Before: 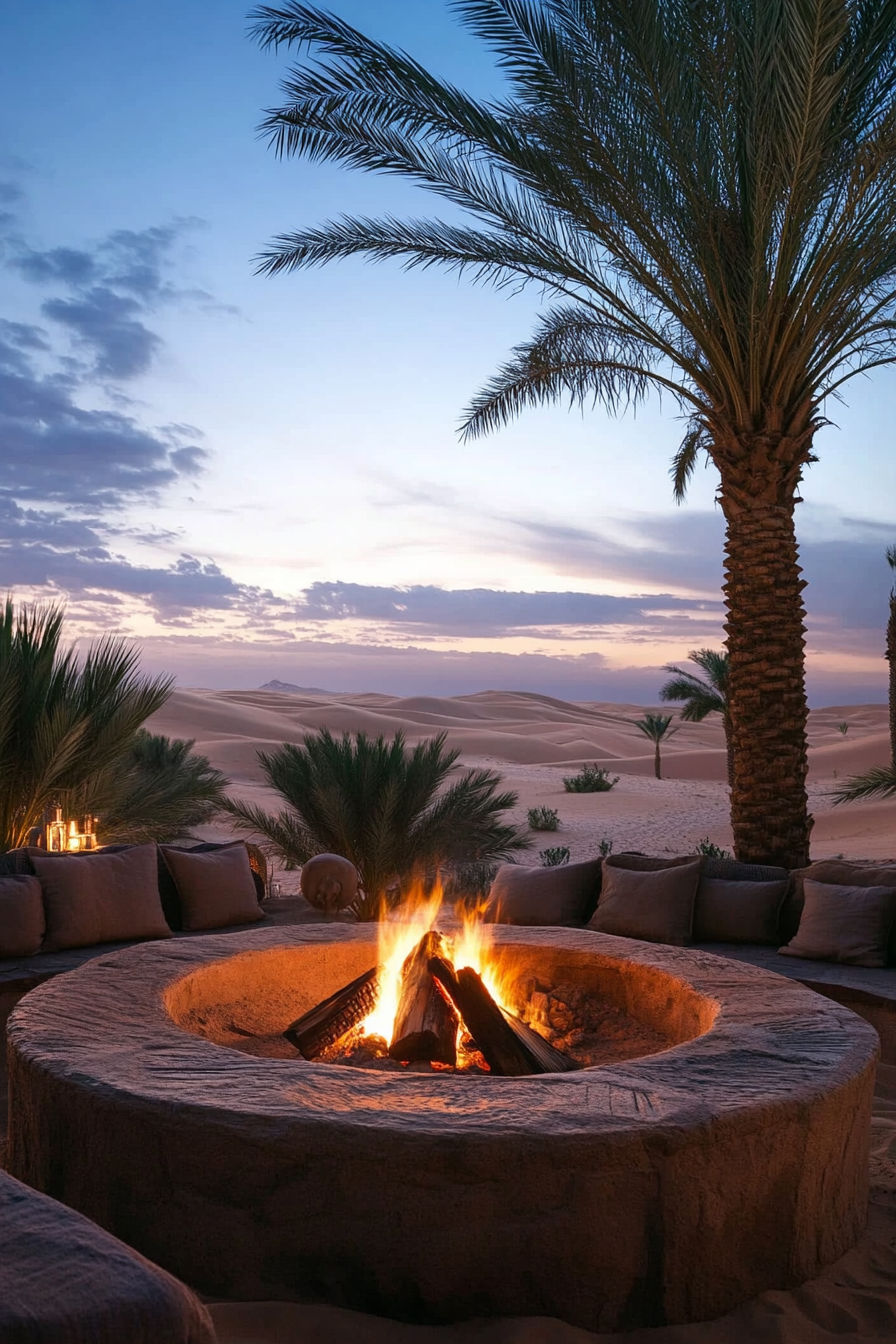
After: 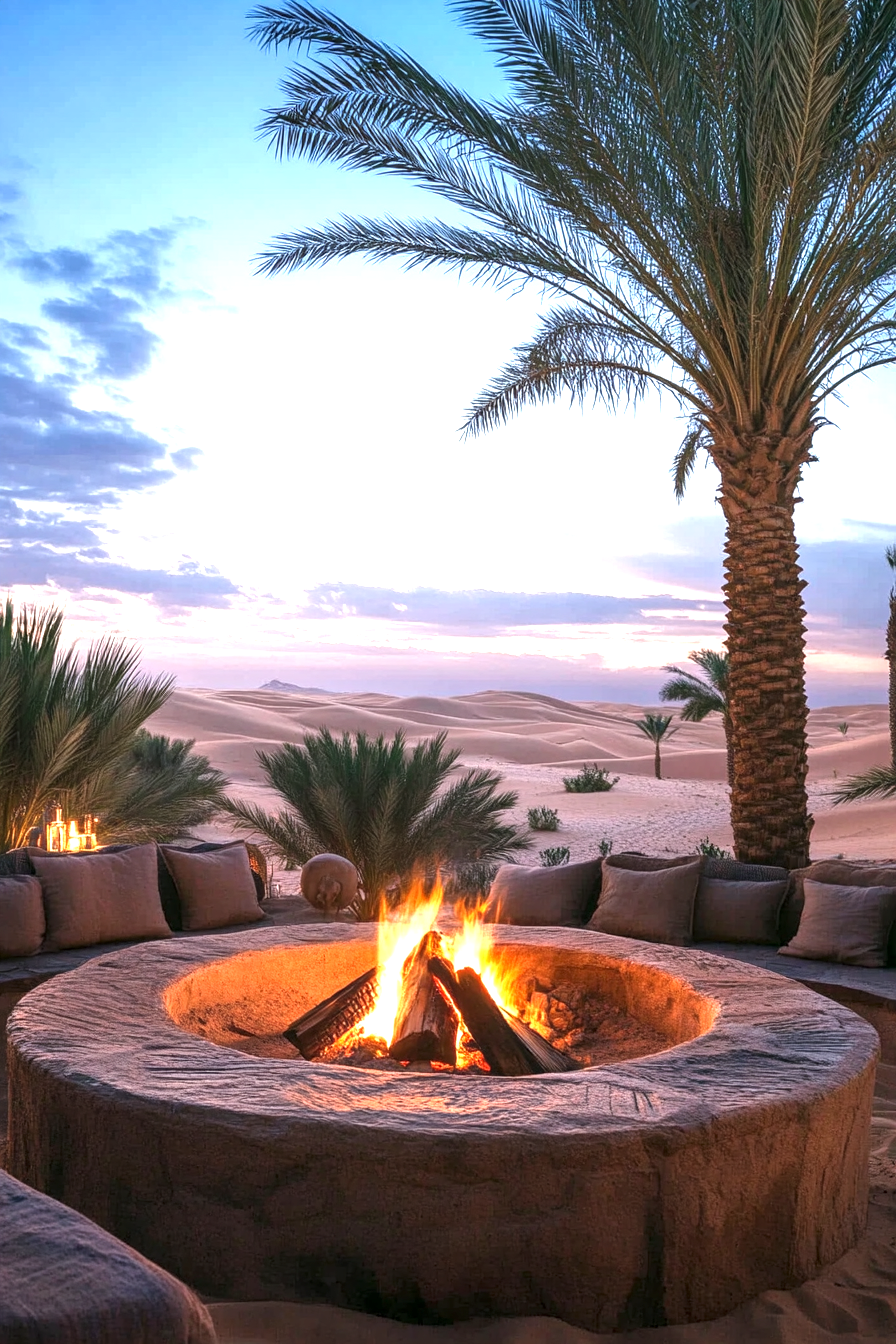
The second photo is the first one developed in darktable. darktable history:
local contrast: on, module defaults
exposure: black level correction 0, exposure 1.199 EV, compensate exposure bias true, compensate highlight preservation false
